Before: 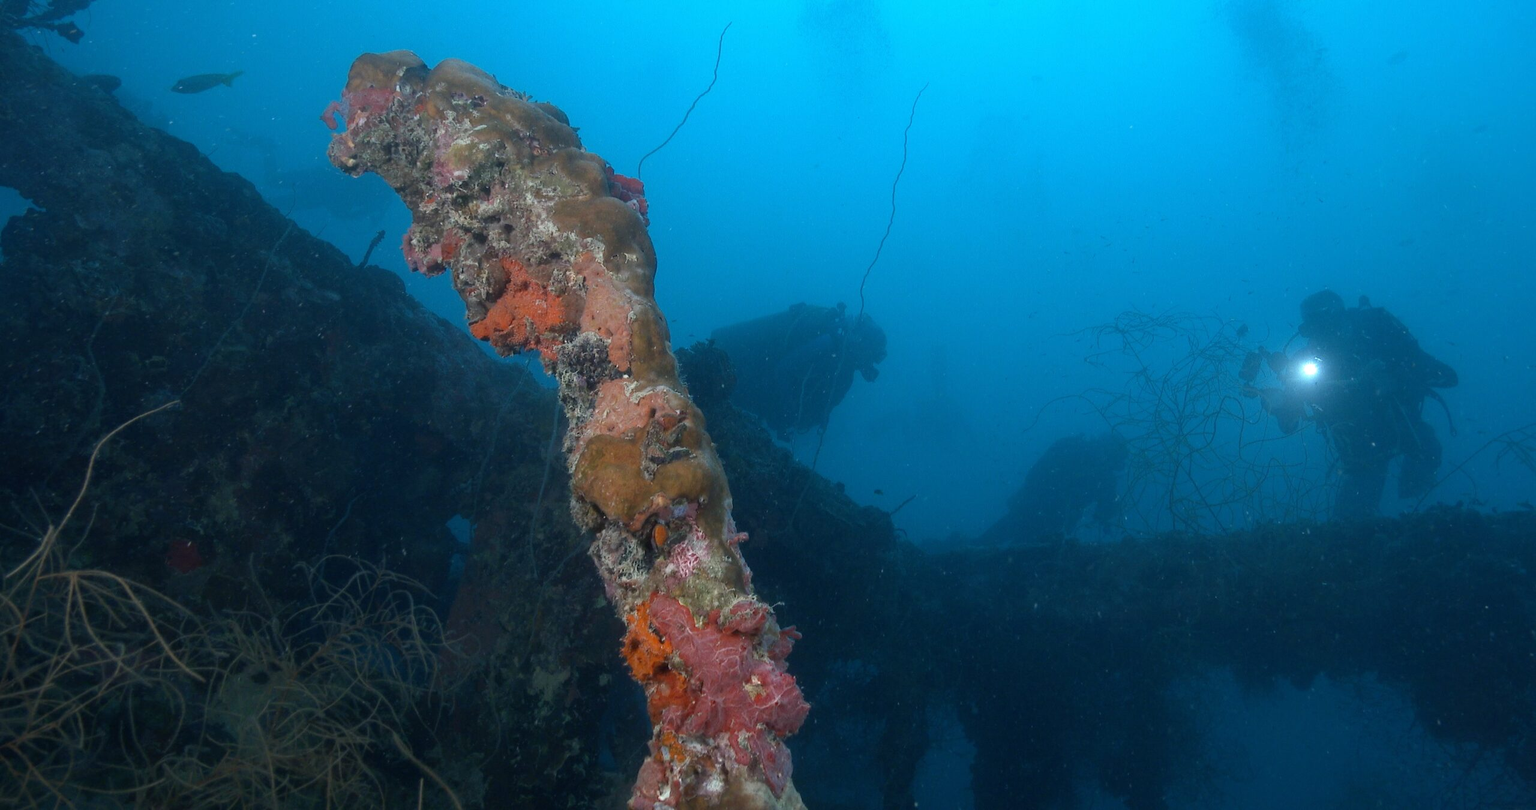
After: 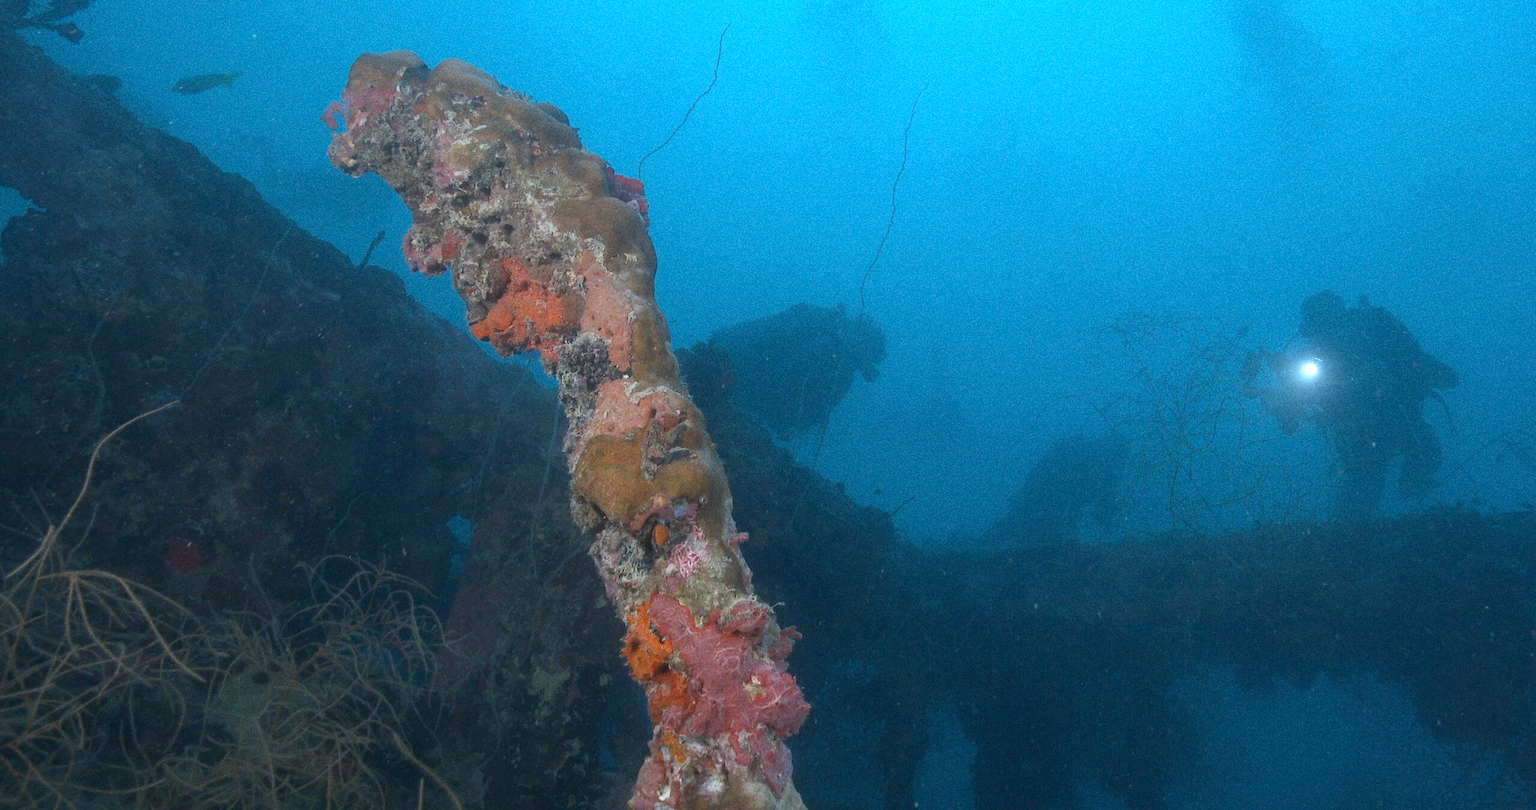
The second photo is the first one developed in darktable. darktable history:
white balance: red 1.004, blue 1.024
grain: coarseness 9.61 ISO, strength 35.62%
rotate and perspective: automatic cropping original format, crop left 0, crop top 0
